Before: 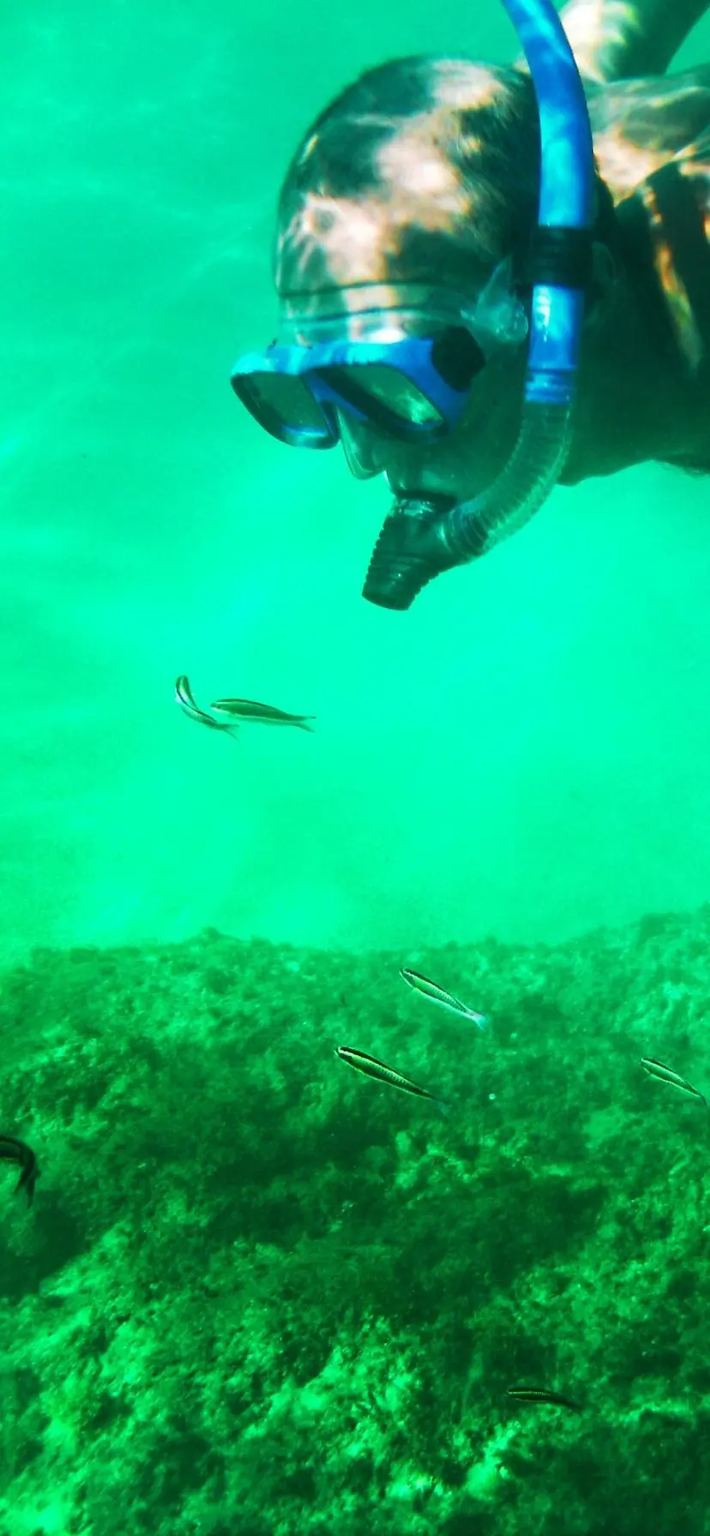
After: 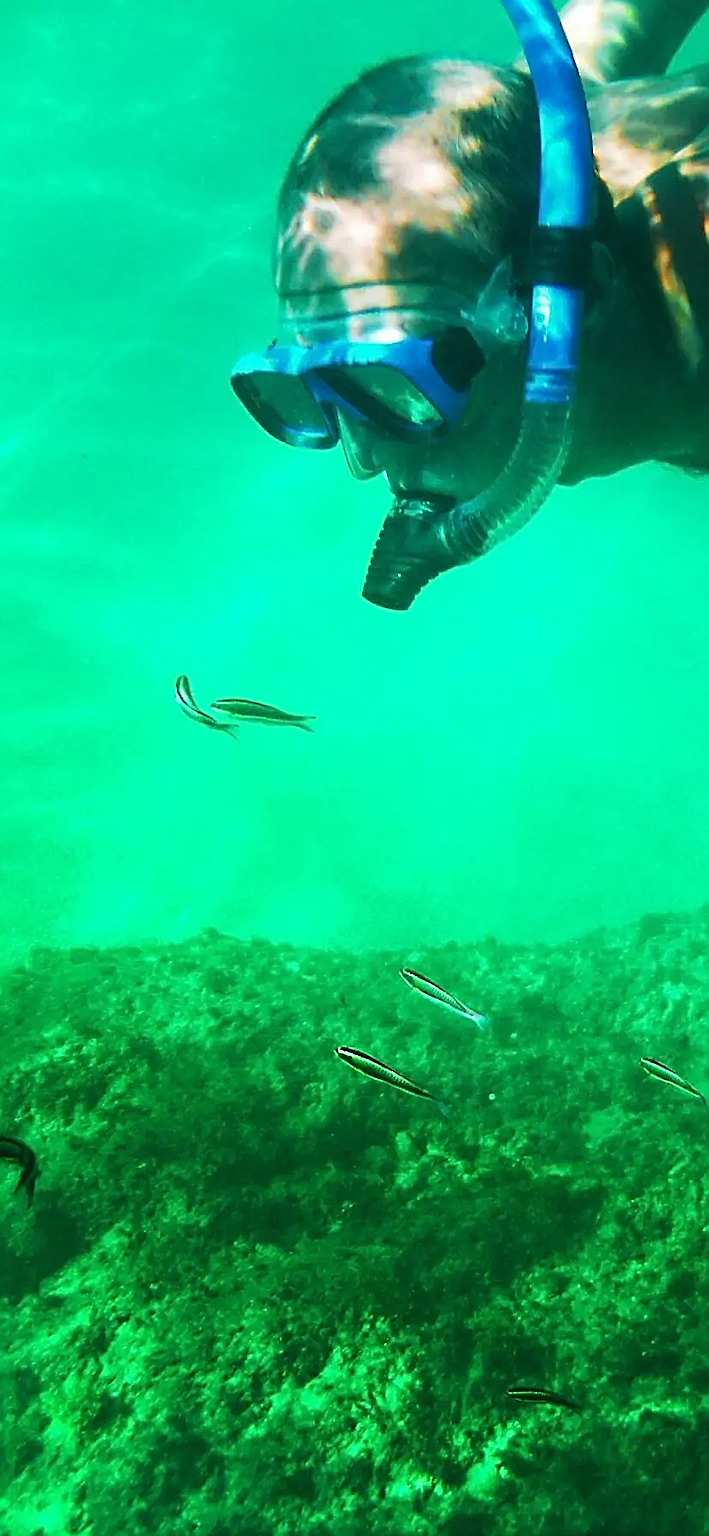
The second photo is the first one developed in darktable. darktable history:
sharpen: radius 1.672, amount 1.293
